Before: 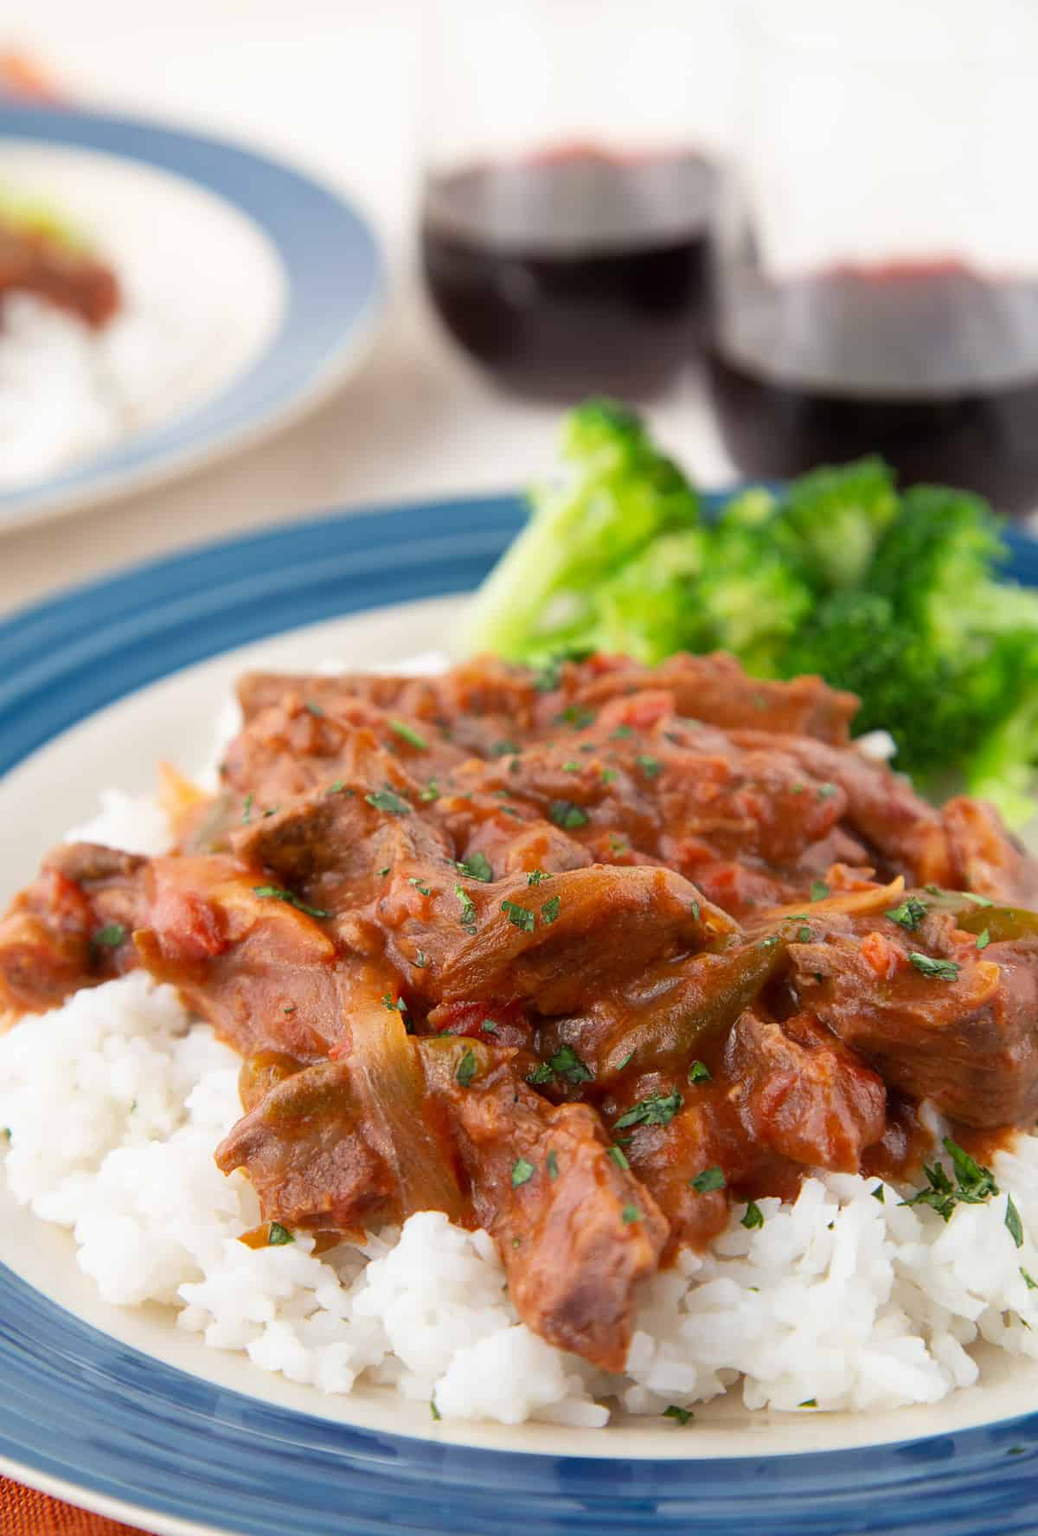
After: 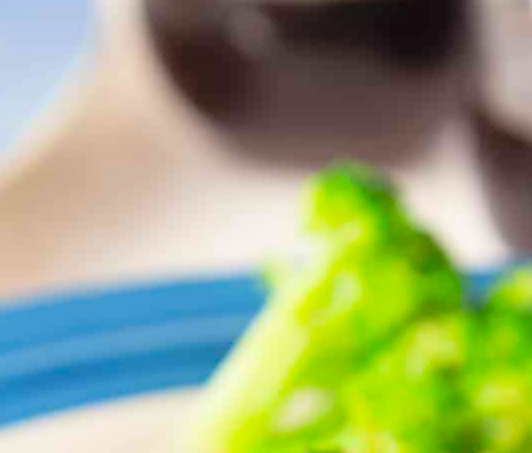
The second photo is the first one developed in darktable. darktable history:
contrast brightness saturation: contrast 0.07, brightness 0.178, saturation 0.414
crop: left 28.841%, top 16.82%, right 26.782%, bottom 57.622%
